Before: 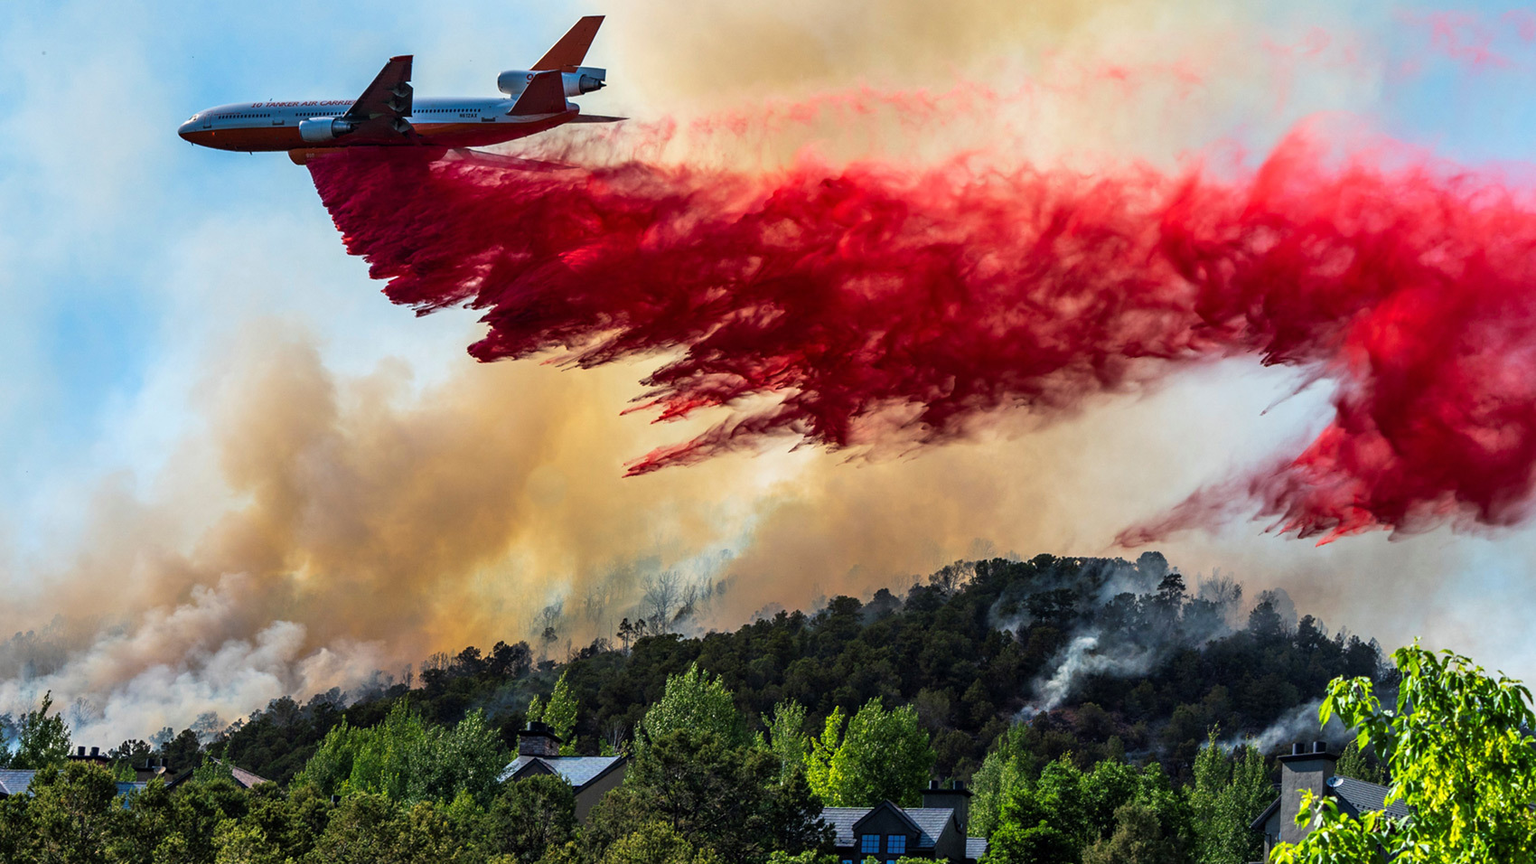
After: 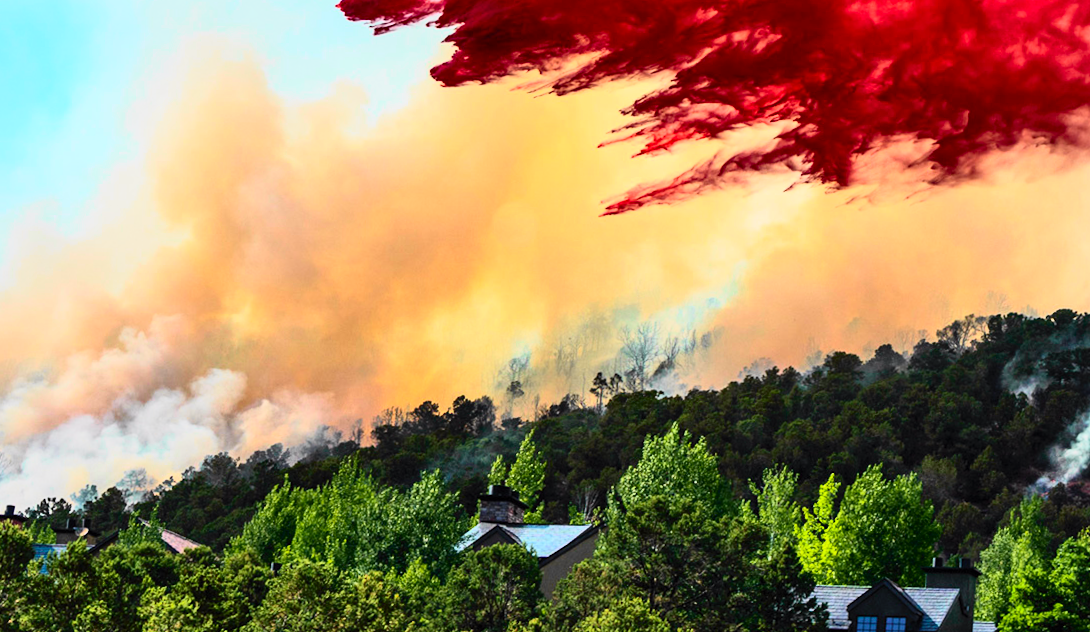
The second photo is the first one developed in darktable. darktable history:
crop and rotate: angle -0.961°, left 3.964%, top 31.849%, right 29.988%
contrast brightness saturation: contrast 0.204, brightness 0.162, saturation 0.226
tone curve: curves: ch0 [(0, 0) (0.131, 0.116) (0.316, 0.345) (0.501, 0.584) (0.629, 0.732) (0.812, 0.888) (1, 0.974)]; ch1 [(0, 0) (0.366, 0.367) (0.475, 0.453) (0.494, 0.497) (0.504, 0.503) (0.553, 0.584) (1, 1)]; ch2 [(0, 0) (0.333, 0.346) (0.375, 0.375) (0.424, 0.43) (0.476, 0.492) (0.502, 0.501) (0.533, 0.556) (0.566, 0.599) (0.614, 0.653) (1, 1)], color space Lab, independent channels, preserve colors none
